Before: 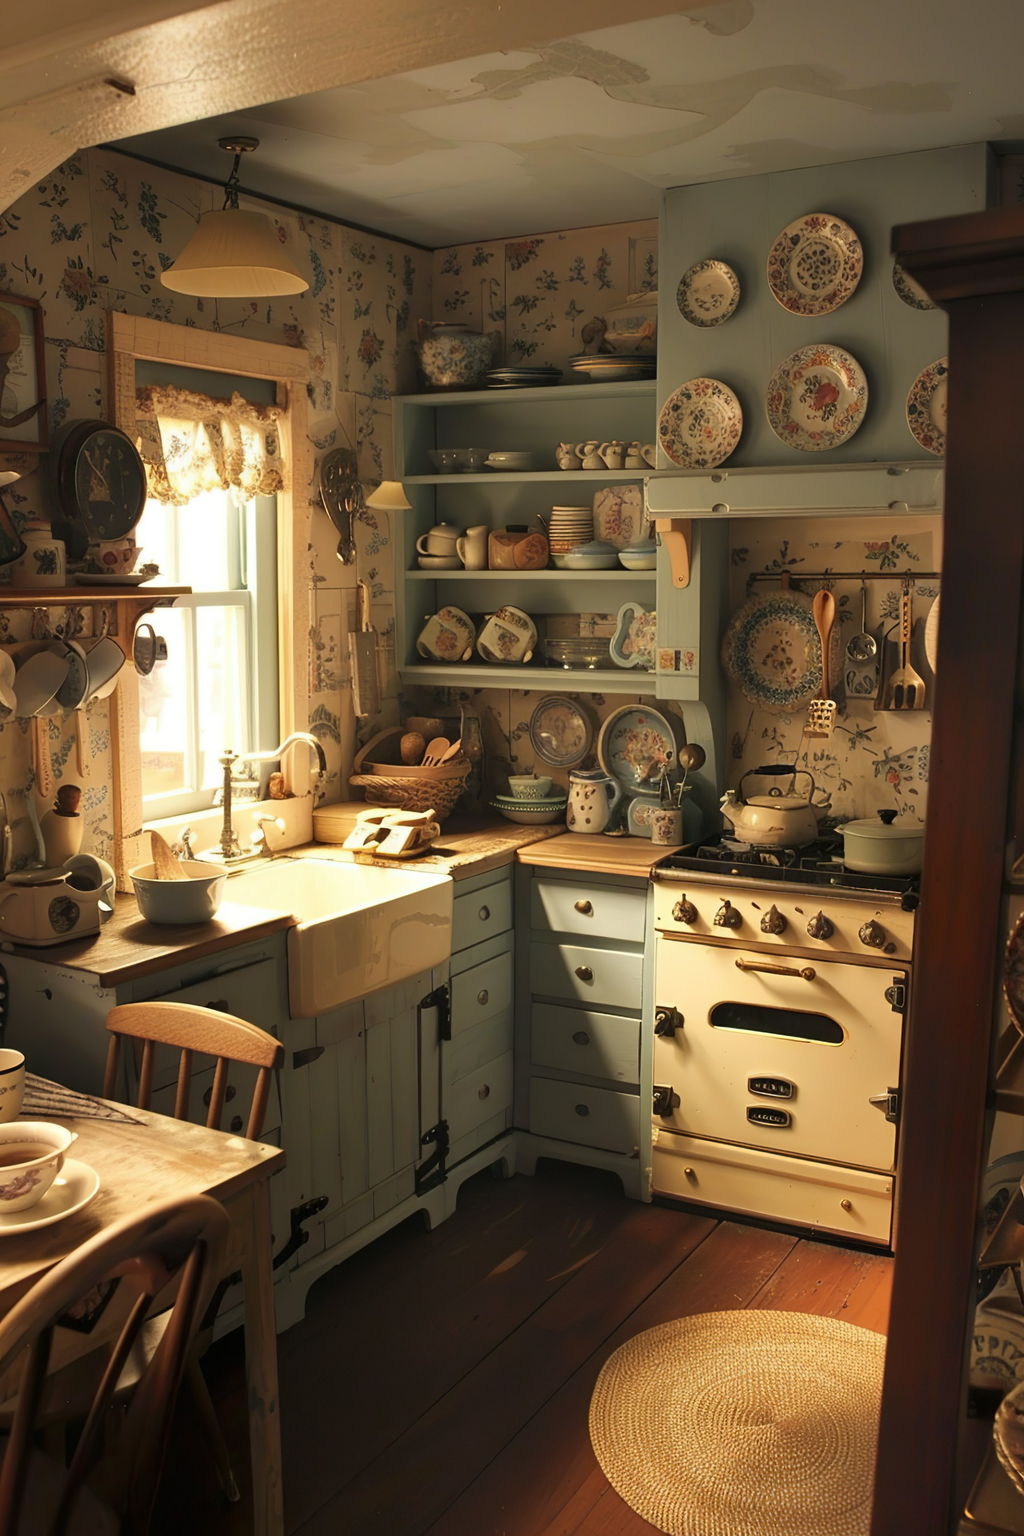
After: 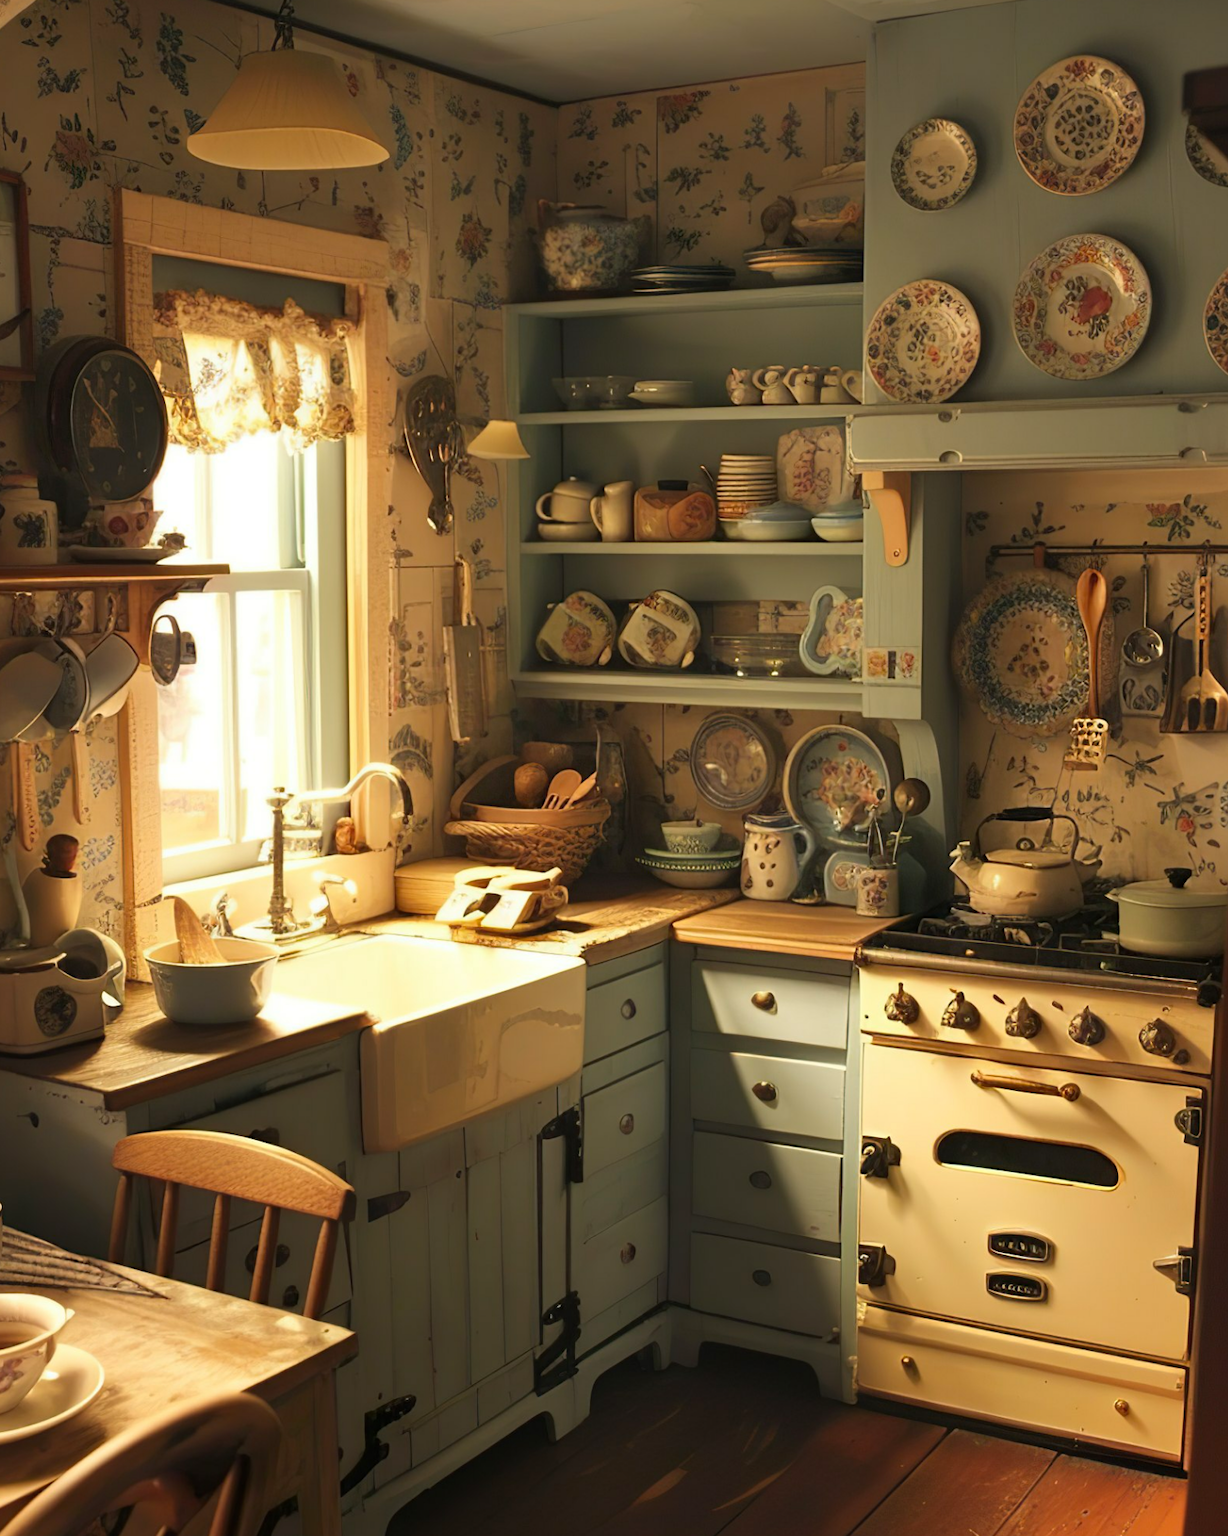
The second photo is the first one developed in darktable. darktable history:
contrast brightness saturation: saturation 0.127
crop and rotate: left 2.332%, top 11.267%, right 9.65%, bottom 15.353%
